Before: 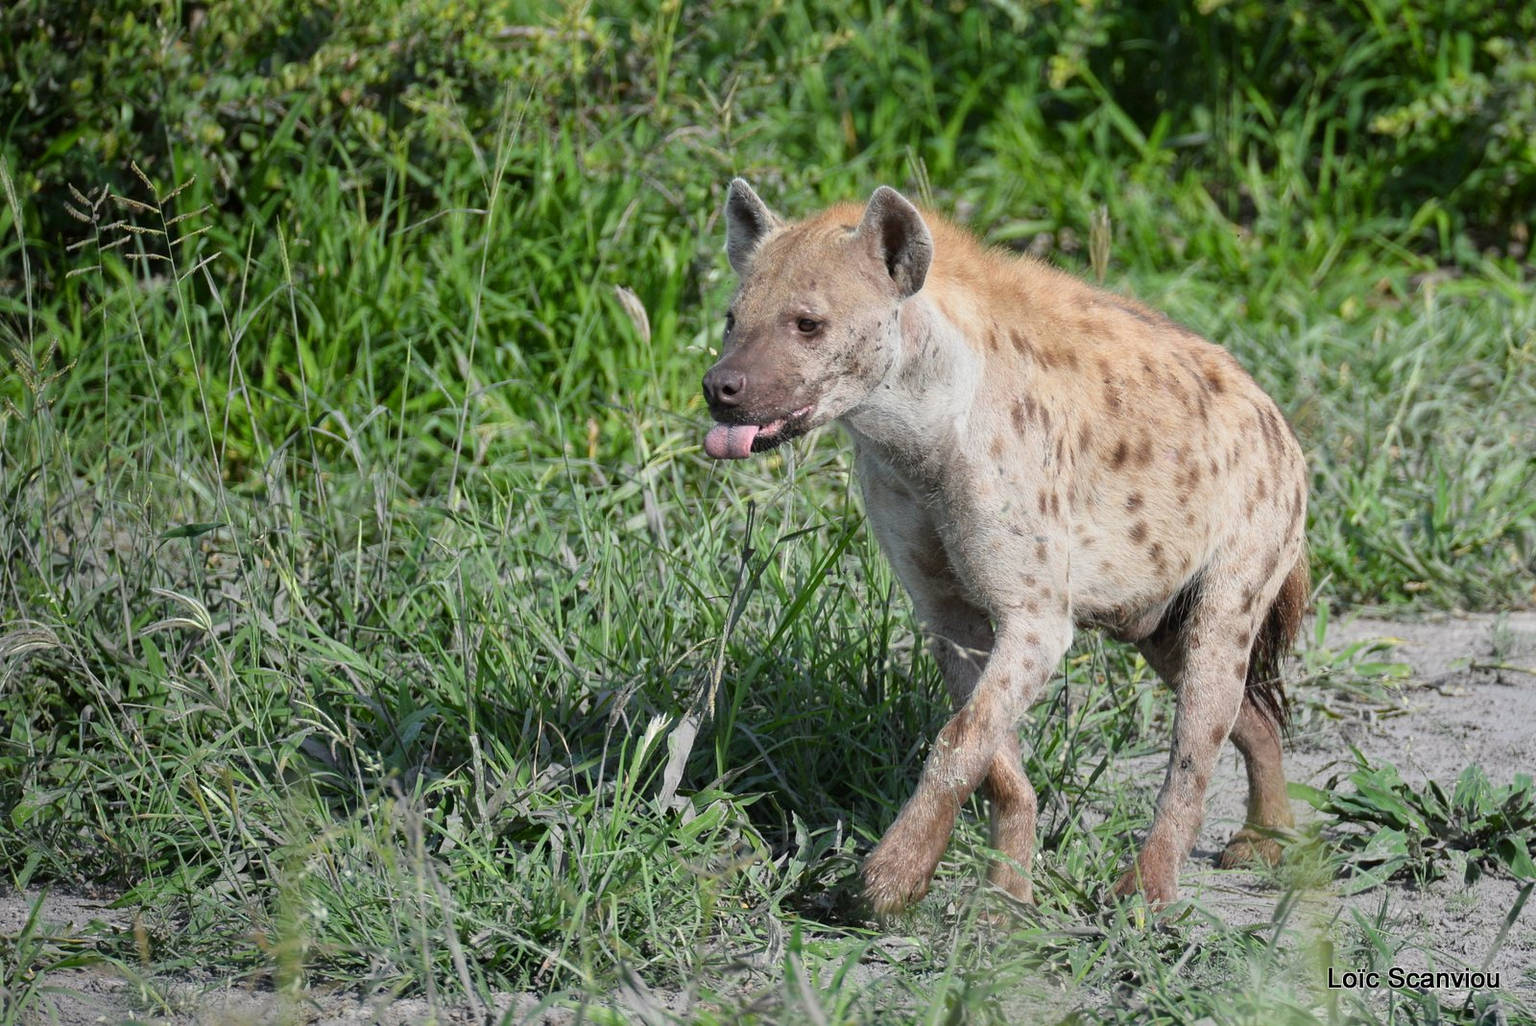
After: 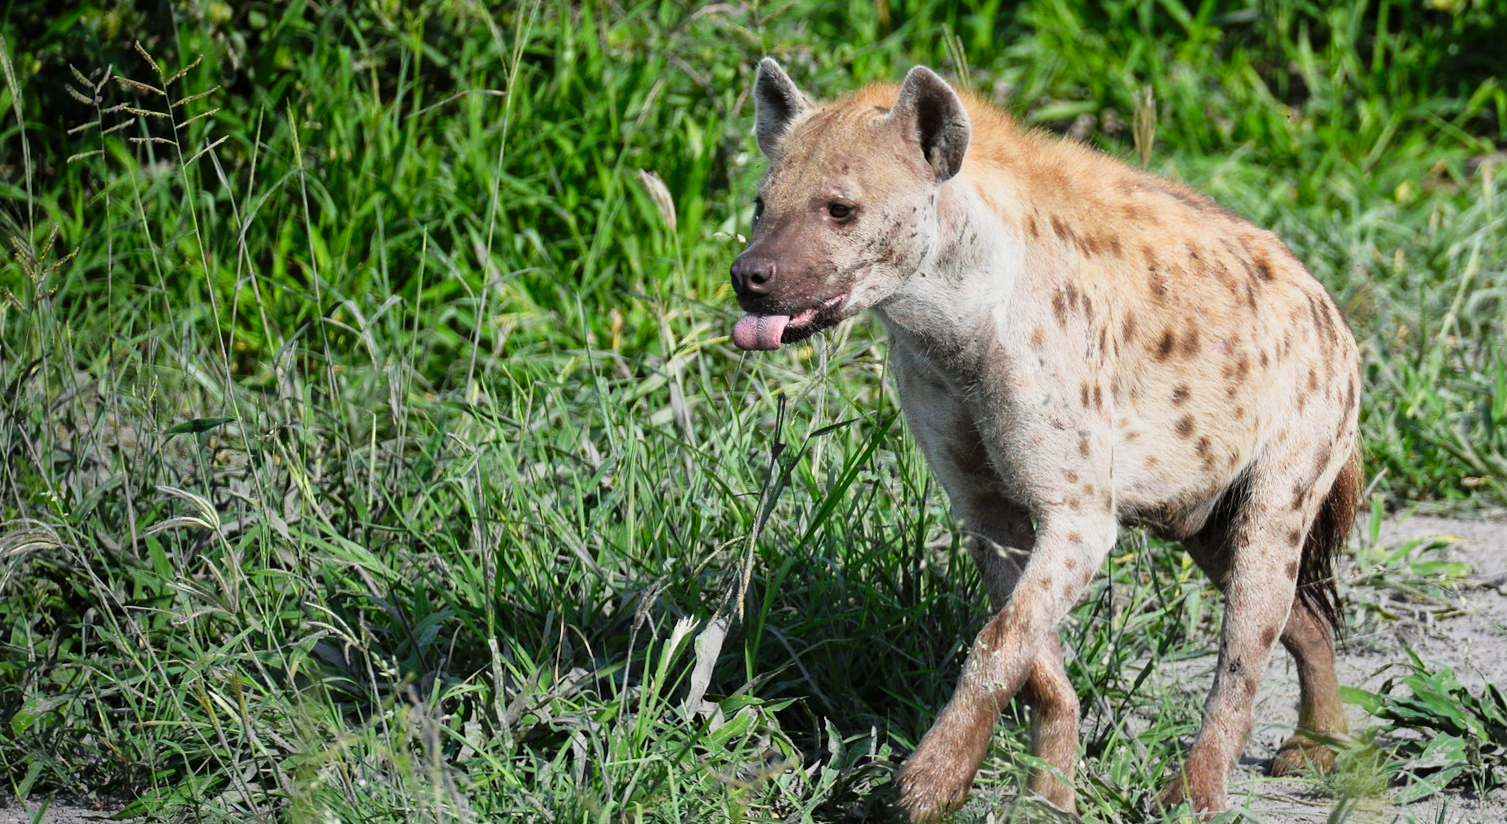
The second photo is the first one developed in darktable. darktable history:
crop and rotate: angle 0.094°, top 11.92%, right 5.542%, bottom 10.737%
tone curve: curves: ch0 [(0, 0) (0.059, 0.027) (0.178, 0.105) (0.292, 0.233) (0.485, 0.472) (0.837, 0.887) (1, 0.983)]; ch1 [(0, 0) (0.23, 0.166) (0.34, 0.298) (0.371, 0.334) (0.435, 0.413) (0.477, 0.469) (0.499, 0.498) (0.534, 0.551) (0.56, 0.585) (0.754, 0.801) (1, 1)]; ch2 [(0, 0) (0.431, 0.414) (0.498, 0.503) (0.524, 0.531) (0.568, 0.567) (0.6, 0.597) (0.65, 0.651) (0.752, 0.764) (1, 1)], preserve colors none
